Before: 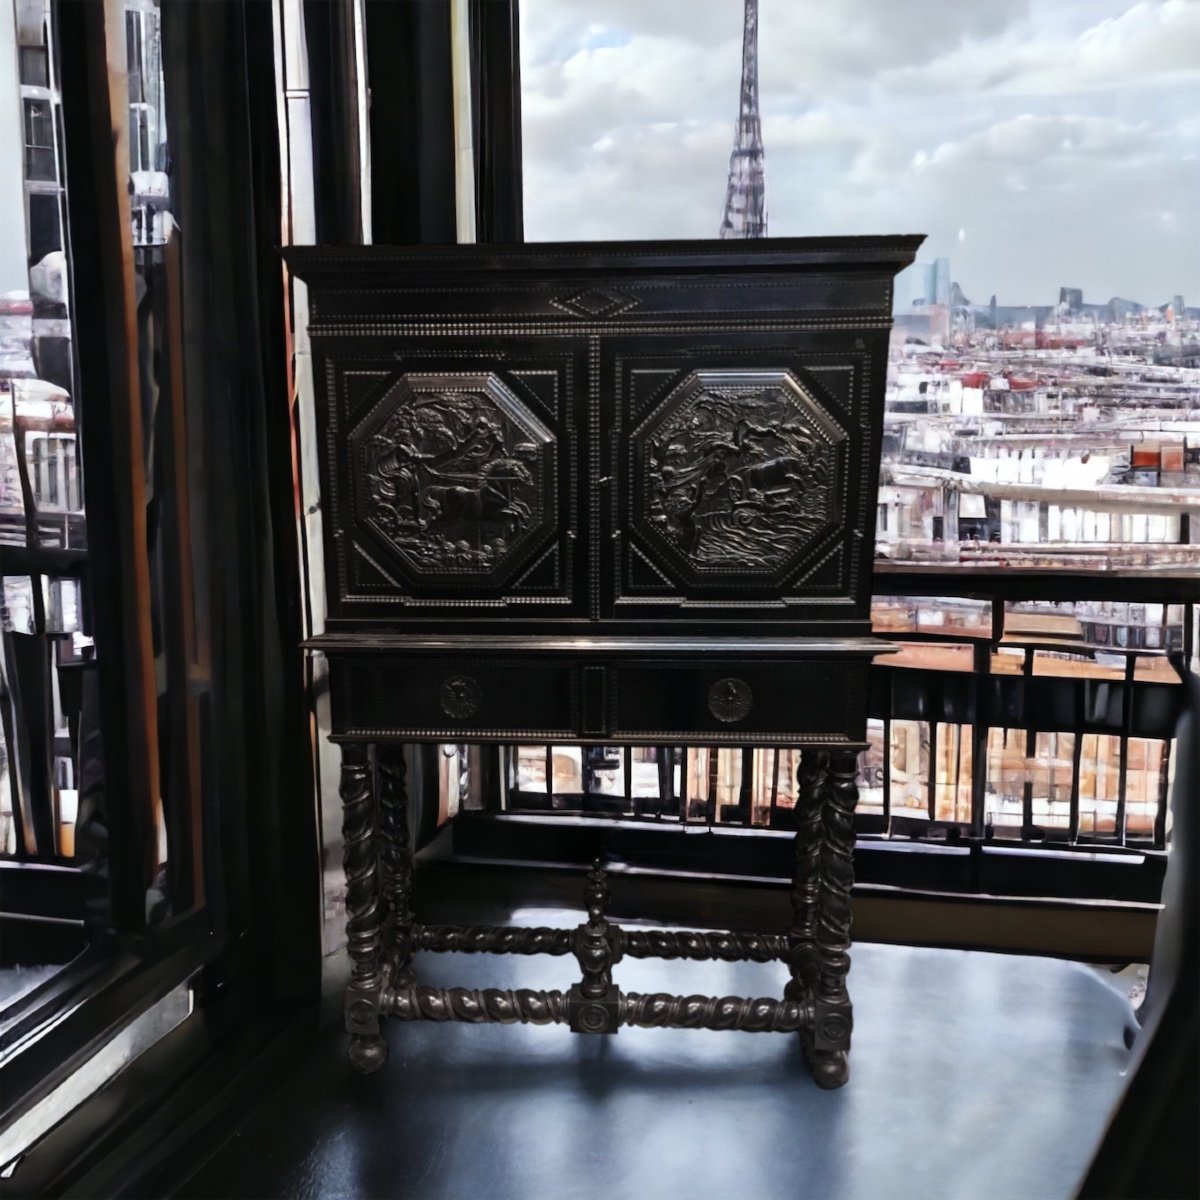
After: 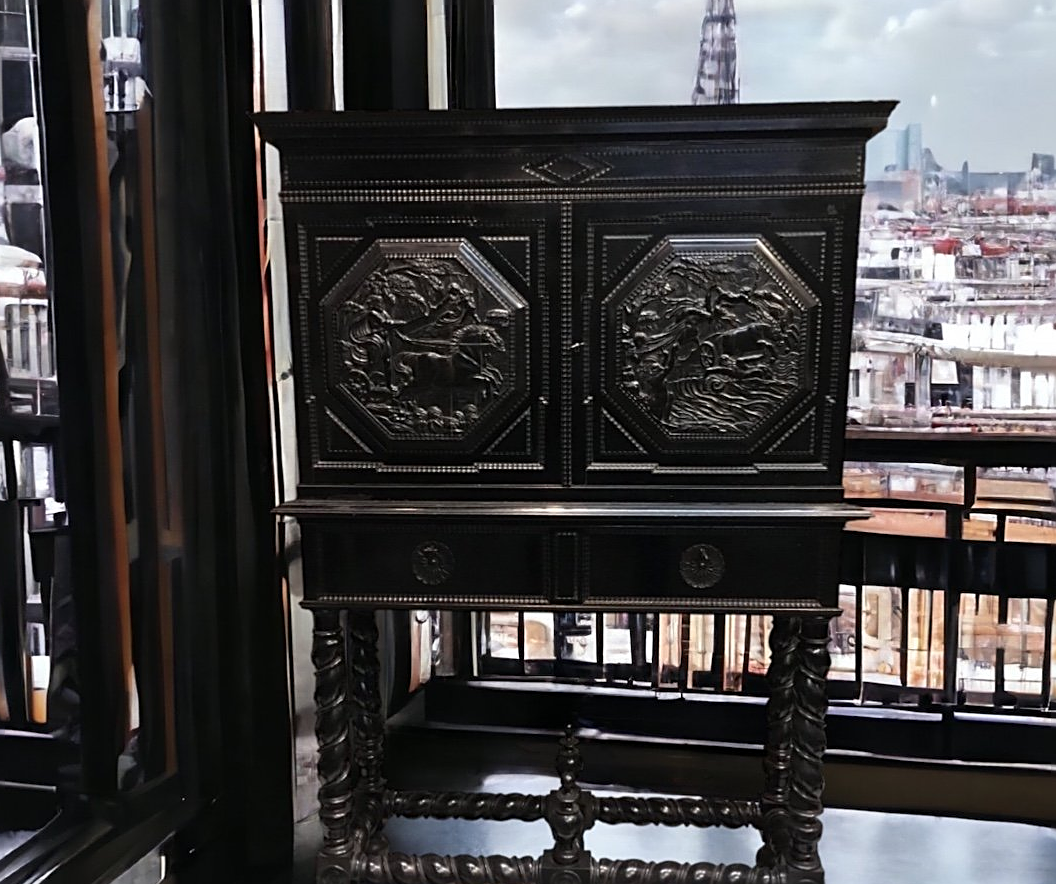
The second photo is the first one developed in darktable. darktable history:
crop and rotate: left 2.368%, top 11.225%, right 9.623%, bottom 15.064%
sharpen: on, module defaults
base curve: curves: ch0 [(0, 0) (0.297, 0.298) (1, 1)], preserve colors none
